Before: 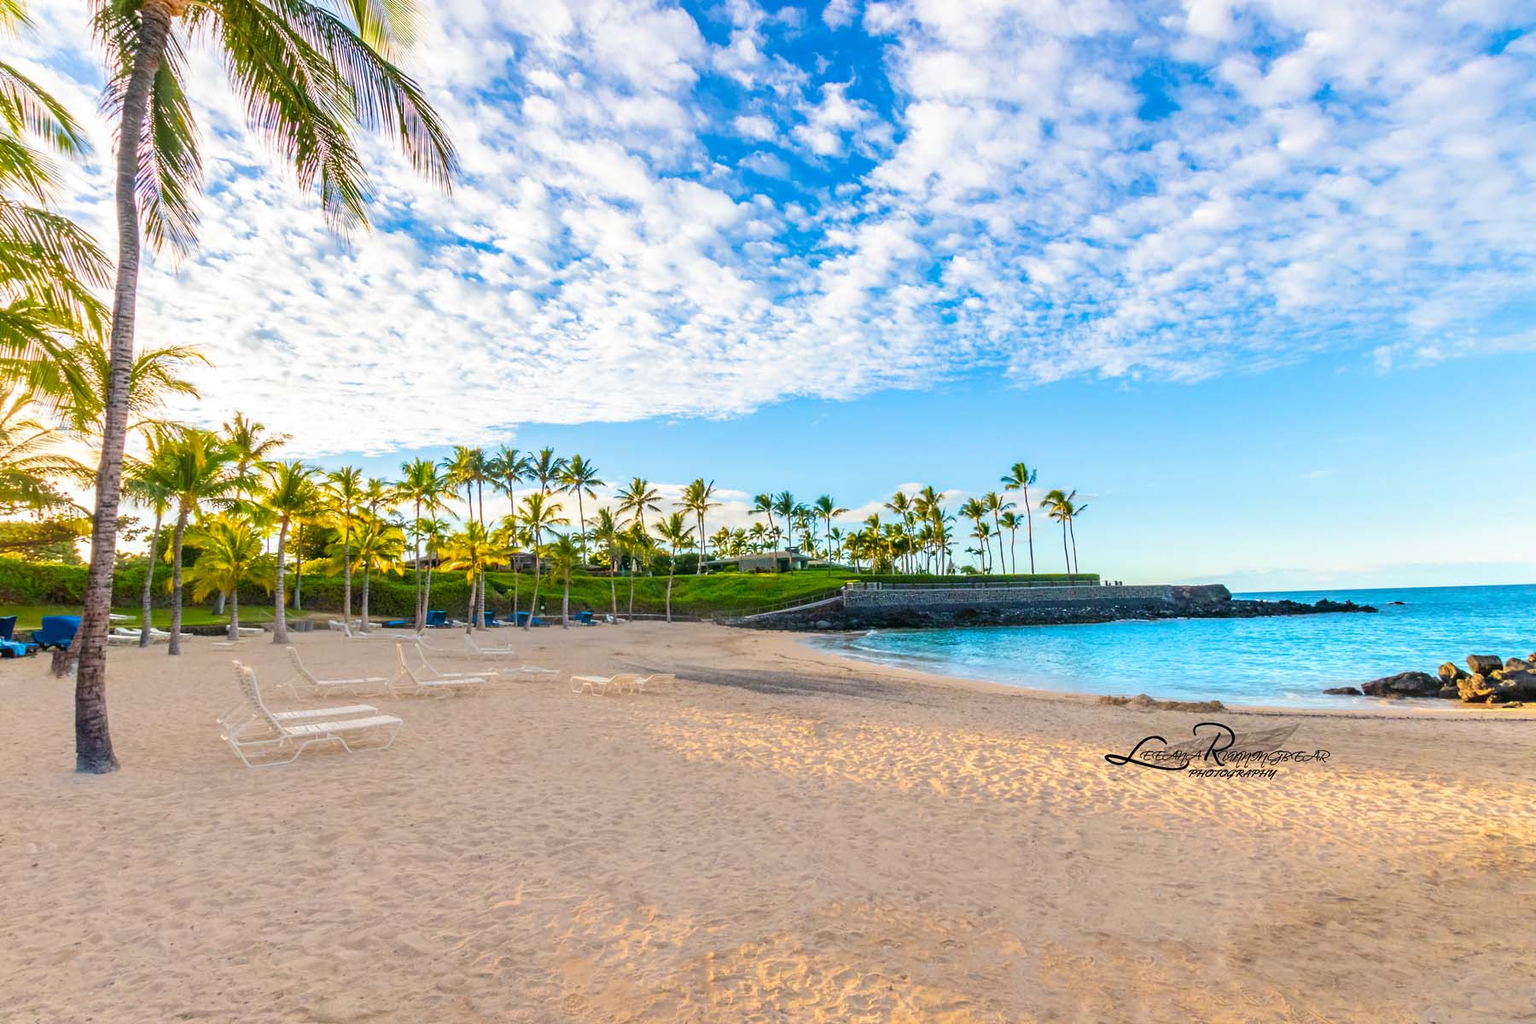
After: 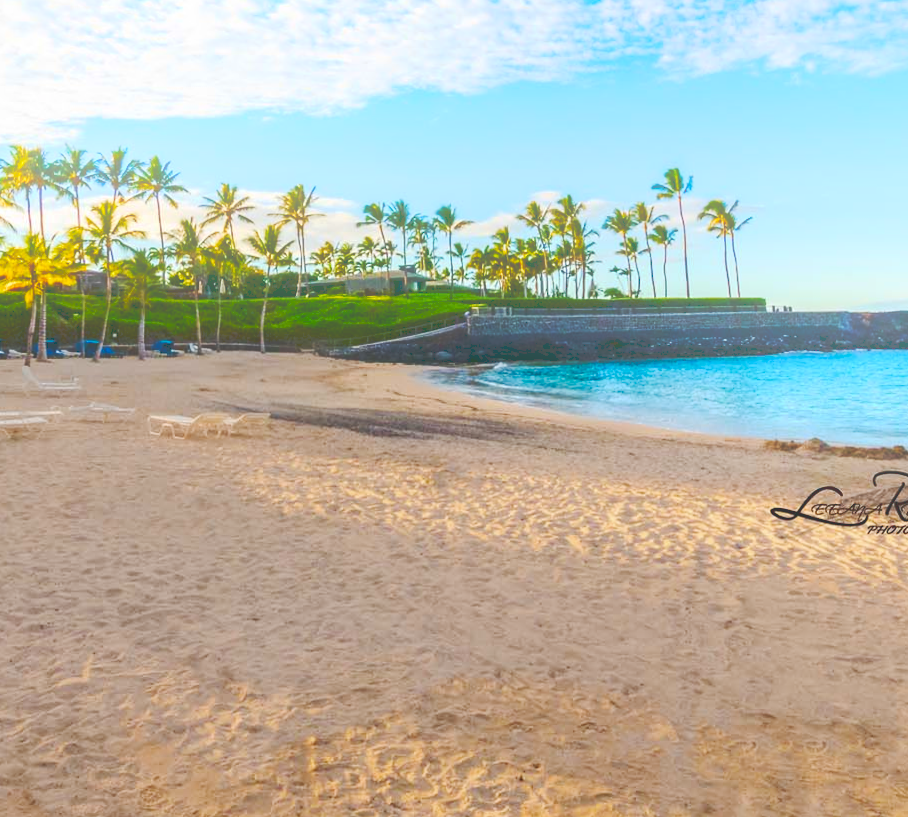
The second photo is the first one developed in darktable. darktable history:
rotate and perspective: rotation 0.174°, lens shift (vertical) 0.013, lens shift (horizontal) 0.019, shear 0.001, automatic cropping original format, crop left 0.007, crop right 0.991, crop top 0.016, crop bottom 0.997
bloom: size 38%, threshold 95%, strength 30%
contrast brightness saturation: contrast 0.1, brightness -0.26, saturation 0.14
crop and rotate: left 29.237%, top 31.152%, right 19.807%
tone curve: curves: ch0 [(0, 0) (0.003, 0.054) (0.011, 0.058) (0.025, 0.069) (0.044, 0.087) (0.069, 0.1) (0.1, 0.123) (0.136, 0.152) (0.177, 0.183) (0.224, 0.234) (0.277, 0.291) (0.335, 0.367) (0.399, 0.441) (0.468, 0.524) (0.543, 0.6) (0.623, 0.673) (0.709, 0.744) (0.801, 0.812) (0.898, 0.89) (1, 1)], preserve colors none
